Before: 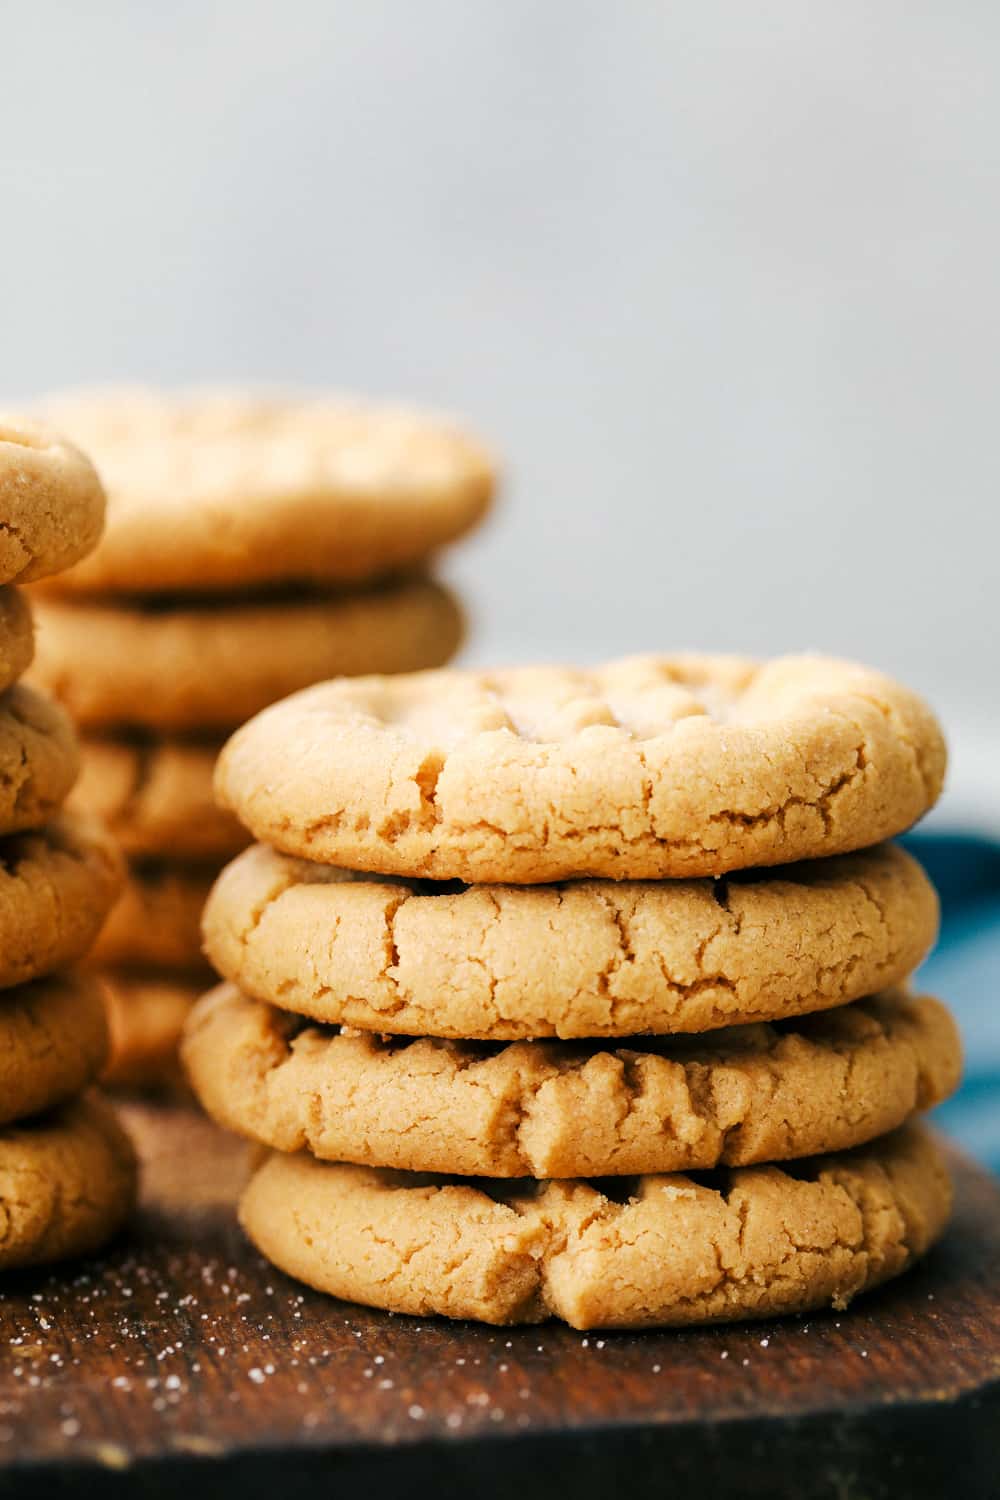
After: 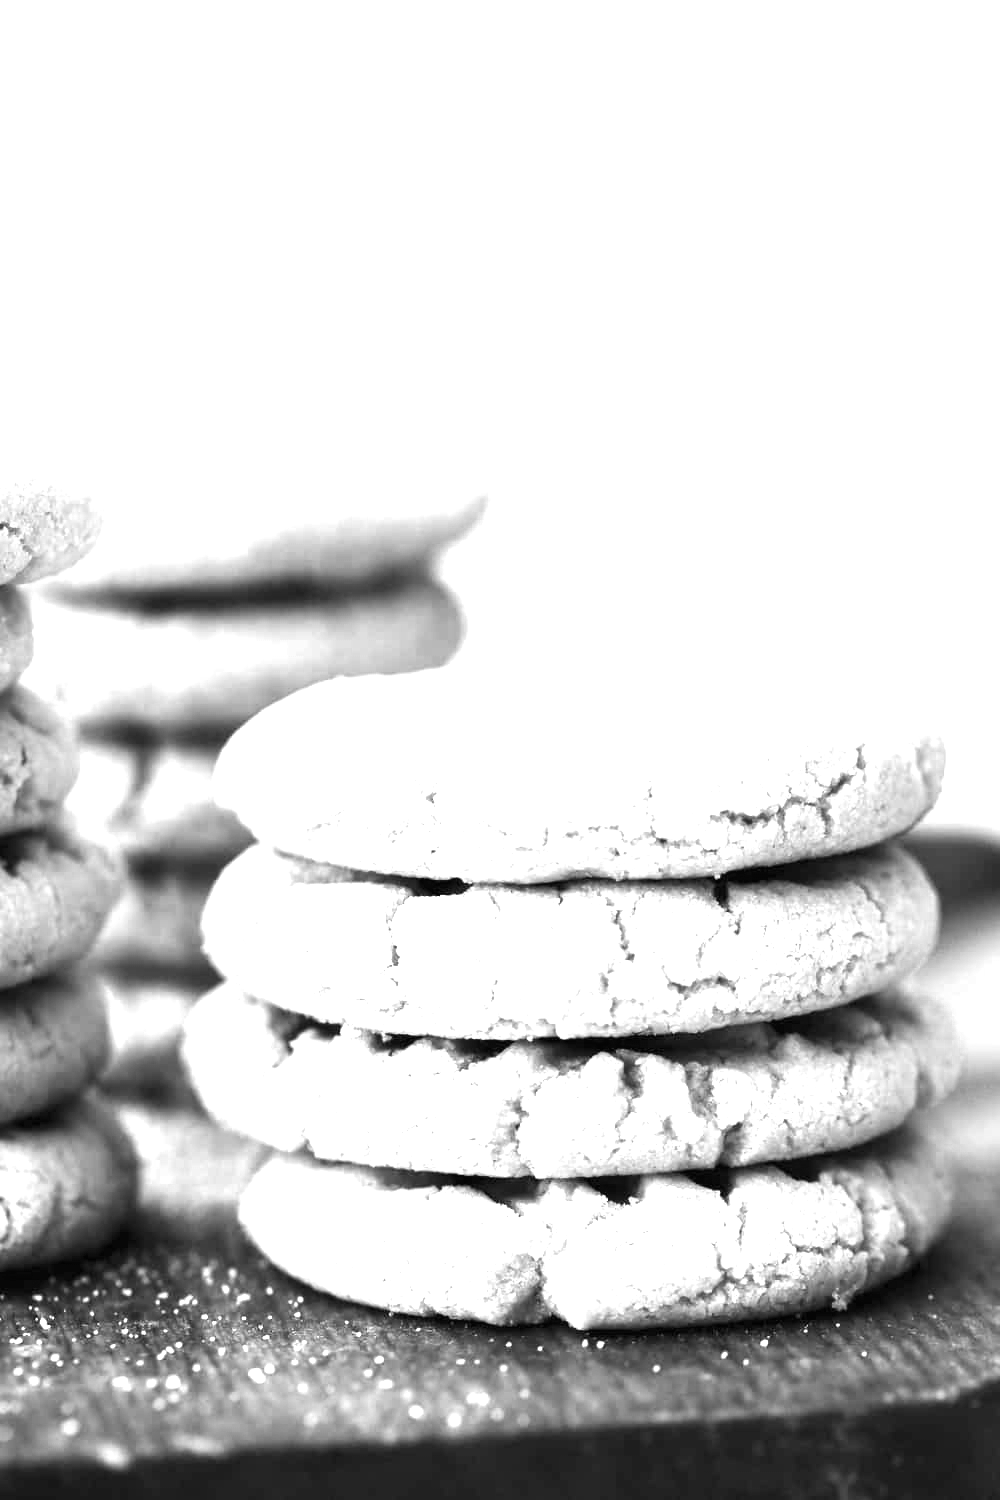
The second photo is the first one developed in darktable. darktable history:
color zones: curves: ch0 [(0.004, 0.588) (0.116, 0.636) (0.259, 0.476) (0.423, 0.464) (0.75, 0.5)]; ch1 [(0, 0) (0.143, 0) (0.286, 0) (0.429, 0) (0.571, 0) (0.714, 0) (0.857, 0)]
tone equalizer: edges refinement/feathering 500, mask exposure compensation -1.57 EV, preserve details no
exposure: black level correction 0, exposure 1.491 EV, compensate highlight preservation false
color correction: highlights a* 2.93, highlights b* 5.03, shadows a* -1.54, shadows b* -4.84, saturation 0.783
